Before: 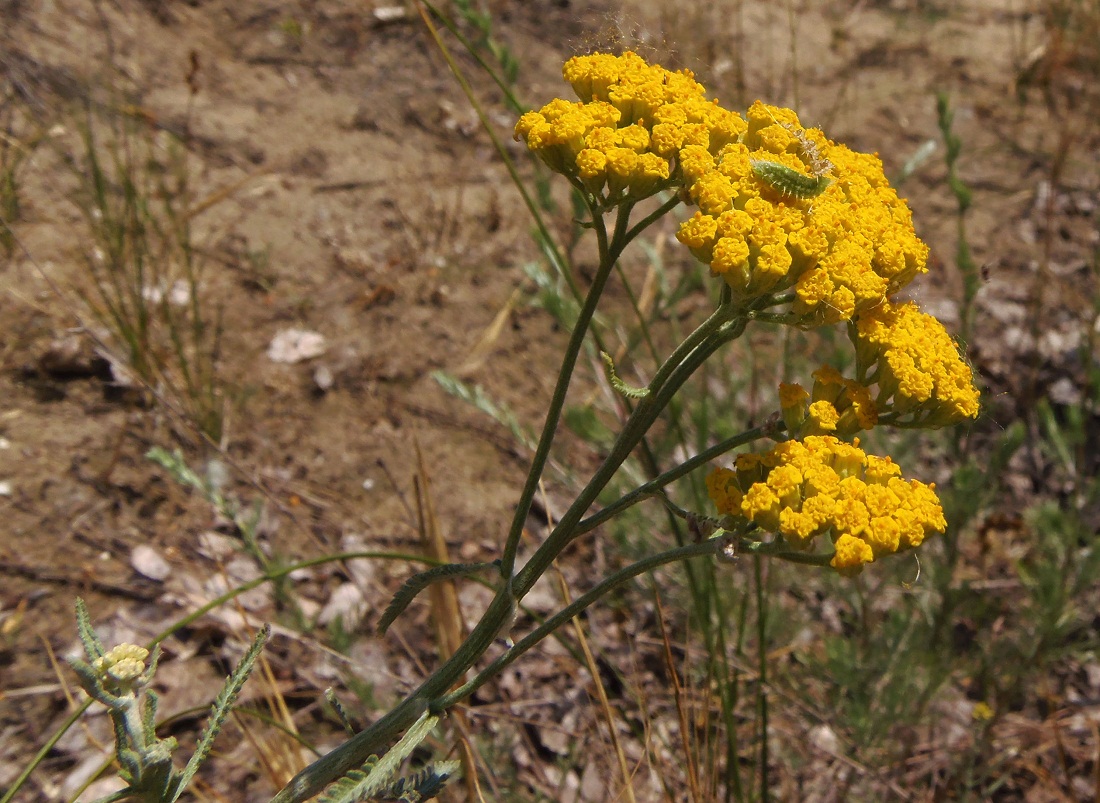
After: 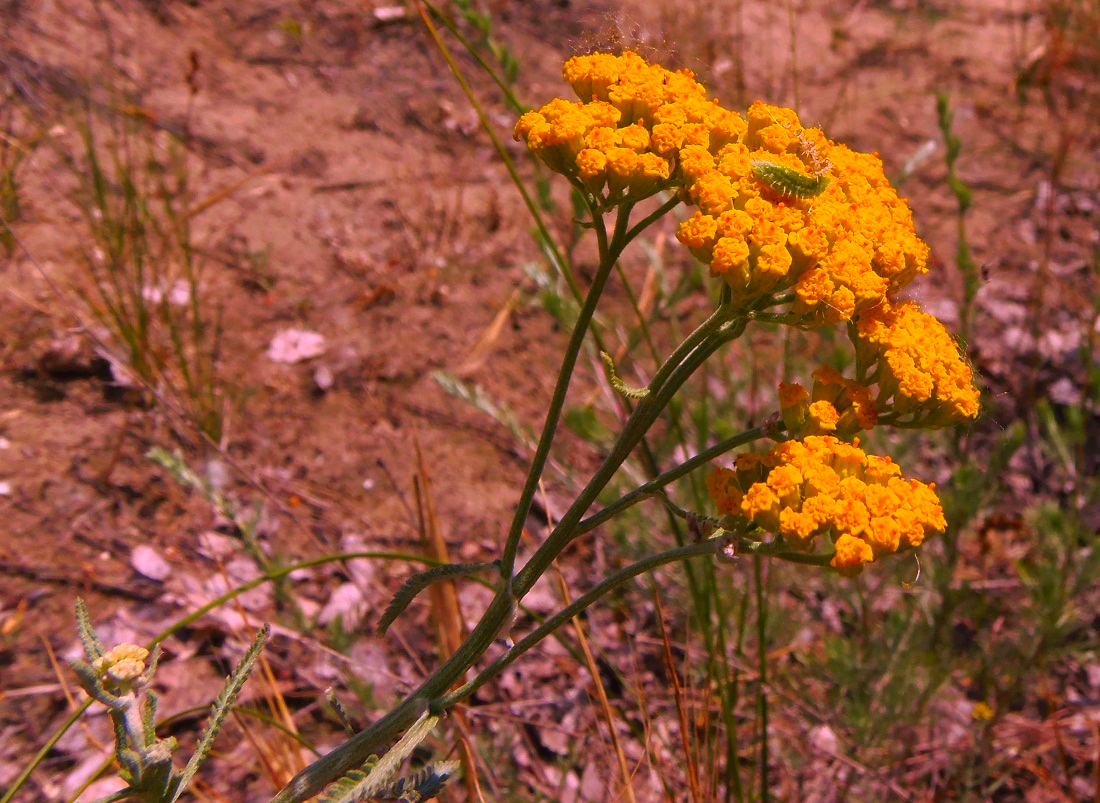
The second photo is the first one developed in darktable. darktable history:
color correction: highlights a* 19.43, highlights b* -12.16, saturation 1.64
